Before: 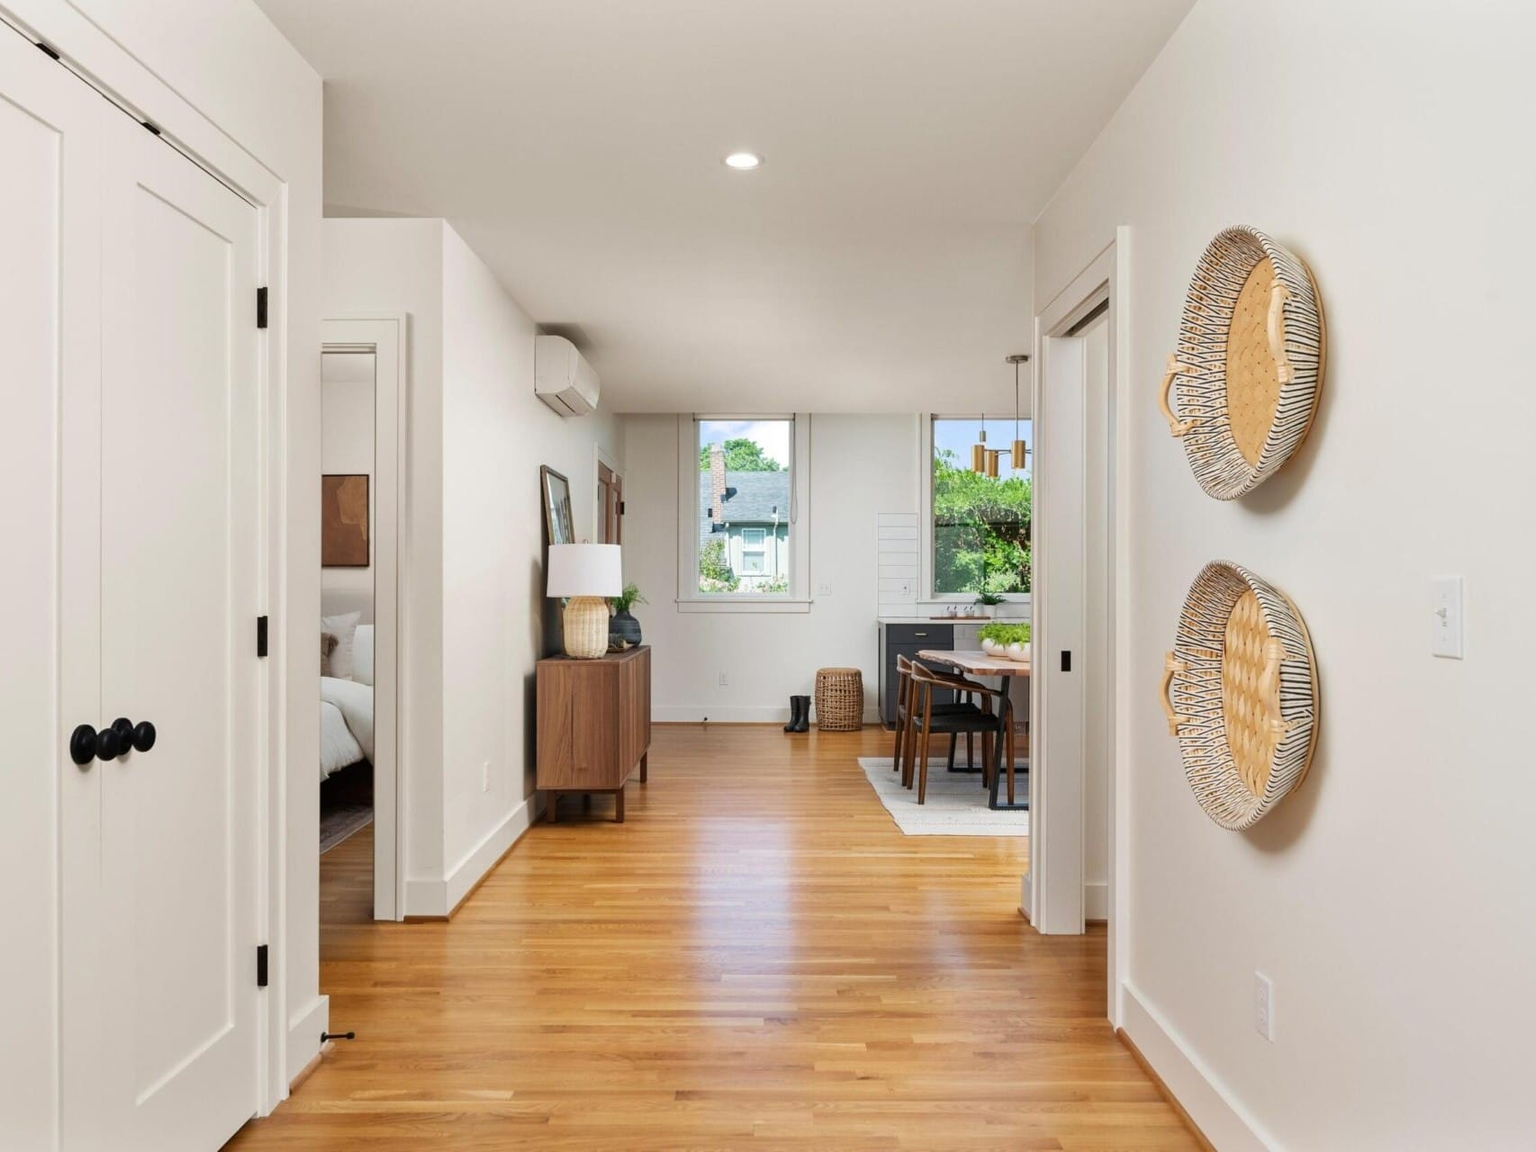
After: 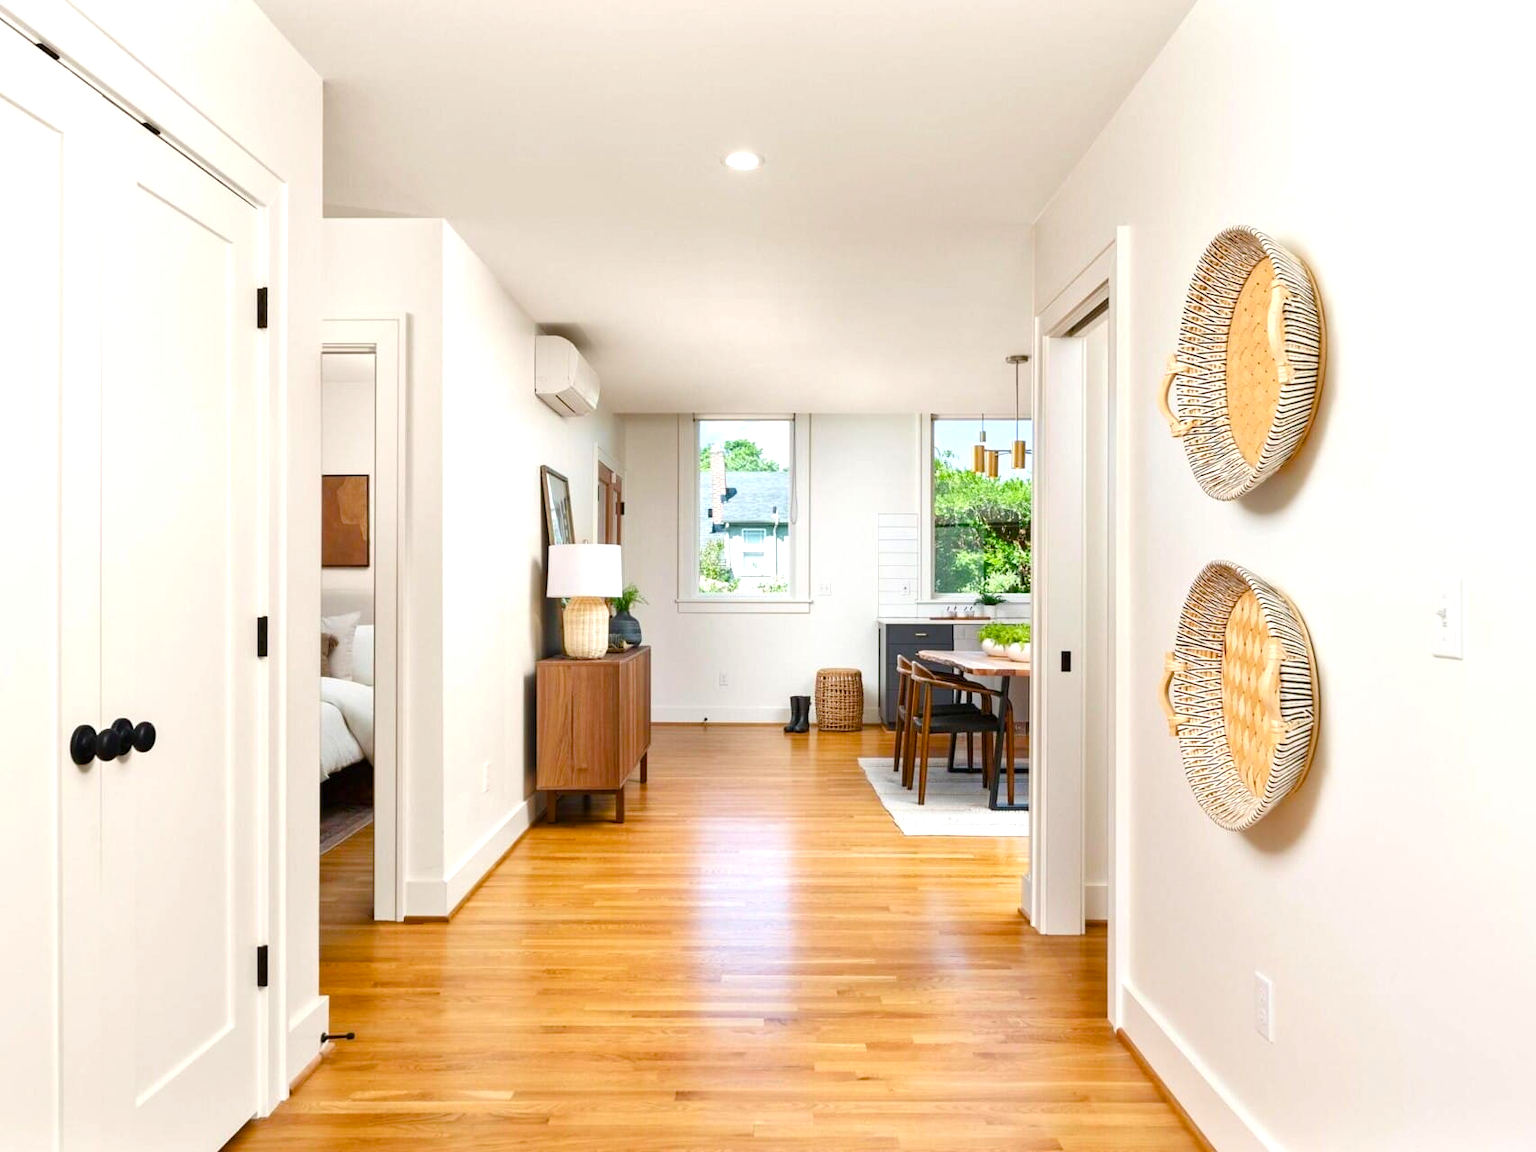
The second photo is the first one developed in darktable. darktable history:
exposure: exposure 0.61 EV, compensate highlight preservation false
color balance rgb: perceptual saturation grading › global saturation 20%, perceptual saturation grading › highlights -14.023%, perceptual saturation grading › shadows 49.509%
